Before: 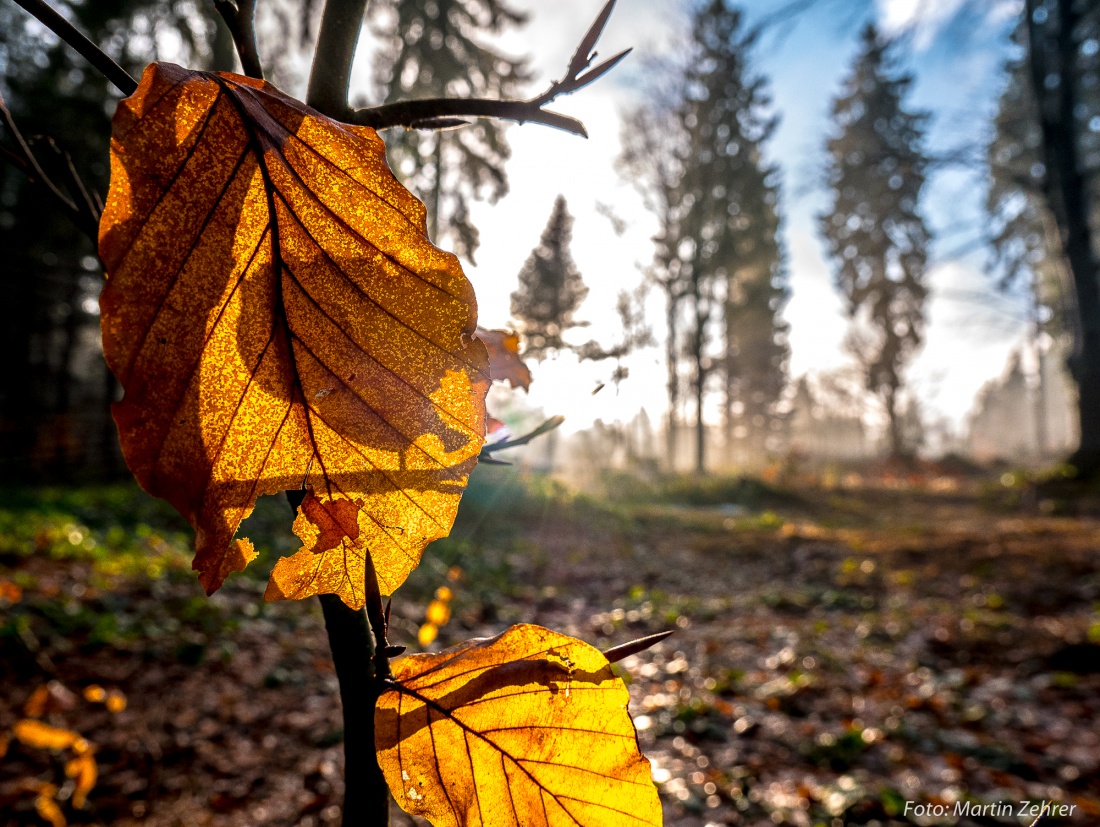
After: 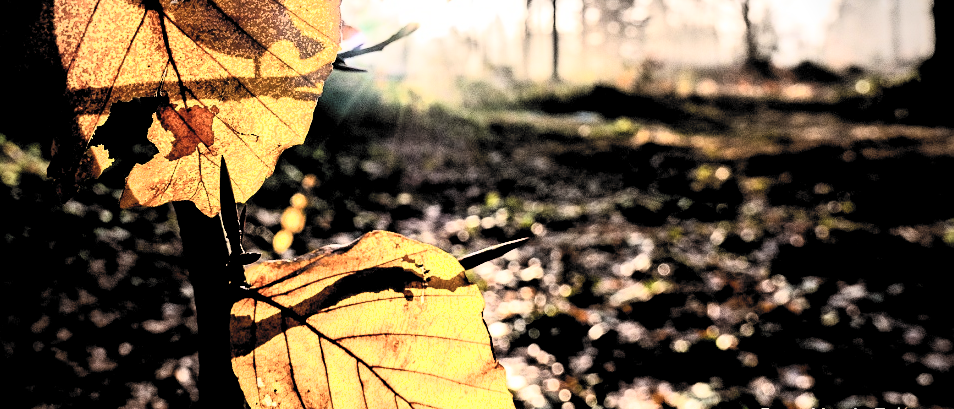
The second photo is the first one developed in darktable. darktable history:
contrast brightness saturation: contrast 0.377, brightness 0.51
crop and rotate: left 13.249%, top 47.552%, bottom 2.896%
filmic rgb: middle gray luminance 13.81%, black relative exposure -1.89 EV, white relative exposure 3.1 EV, target black luminance 0%, hardness 1.8, latitude 58.72%, contrast 1.716, highlights saturation mix 4.66%, shadows ↔ highlights balance -36.92%
vignetting: unbound false
